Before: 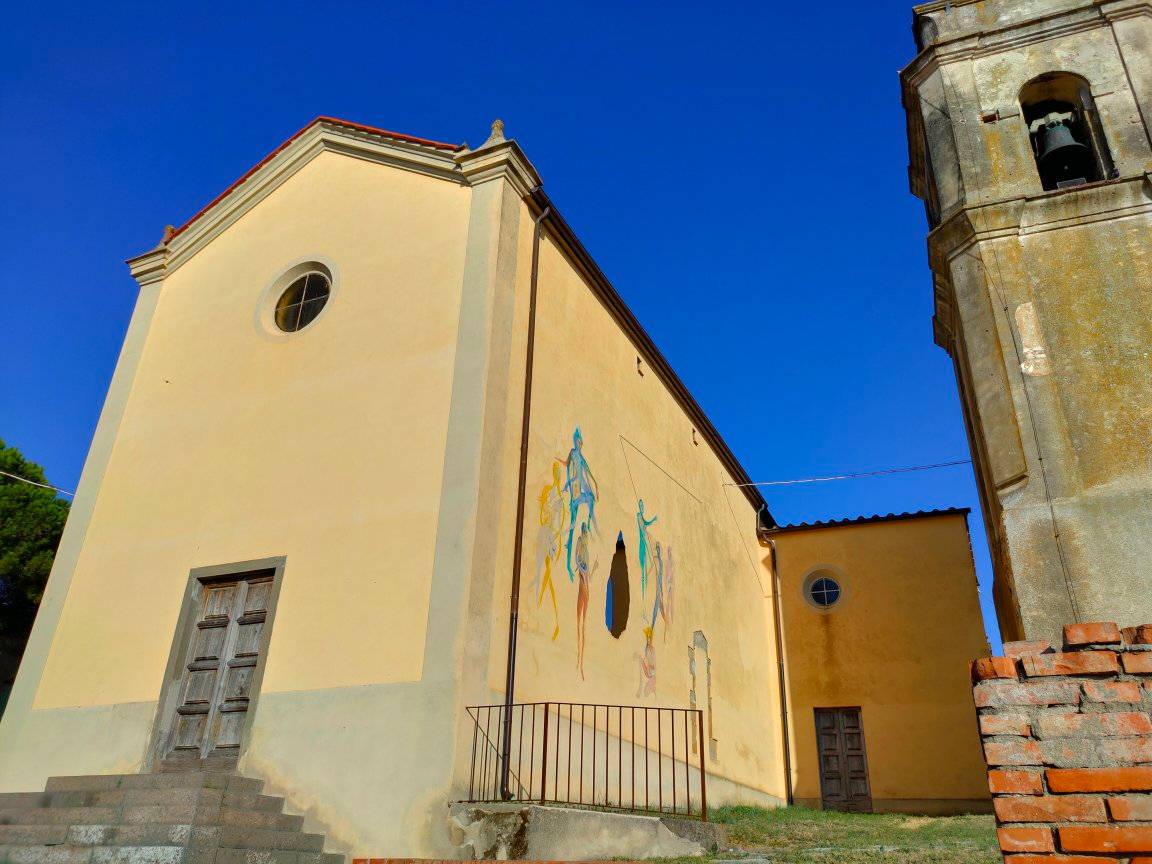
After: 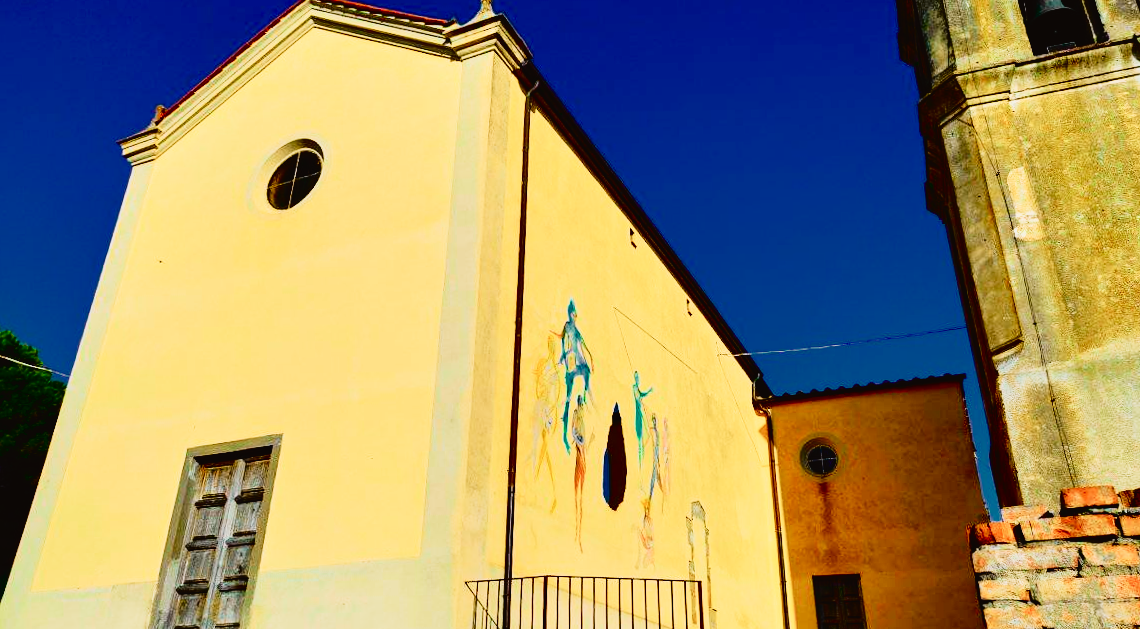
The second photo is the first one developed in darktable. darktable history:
color zones: curves: ch0 [(0, 0.497) (0.143, 0.5) (0.286, 0.5) (0.429, 0.483) (0.571, 0.116) (0.714, -0.006) (0.857, 0.28) (1, 0.497)]
tone curve: curves: ch0 [(0, 0.022) (0.177, 0.086) (0.392, 0.438) (0.704, 0.844) (0.858, 0.938) (1, 0.981)]; ch1 [(0, 0) (0.402, 0.36) (0.476, 0.456) (0.498, 0.501) (0.518, 0.521) (0.58, 0.598) (0.619, 0.65) (0.692, 0.737) (1, 1)]; ch2 [(0, 0) (0.415, 0.438) (0.483, 0.499) (0.503, 0.507) (0.526, 0.537) (0.563, 0.624) (0.626, 0.714) (0.699, 0.753) (0.997, 0.858)], color space Lab, independent channels
sigmoid: contrast 1.8, skew -0.2, preserve hue 0%, red attenuation 0.1, red rotation 0.035, green attenuation 0.1, green rotation -0.017, blue attenuation 0.15, blue rotation -0.052, base primaries Rec2020
rotate and perspective: rotation -1°, crop left 0.011, crop right 0.989, crop top 0.025, crop bottom 0.975
crop: top 13.819%, bottom 11.169%
